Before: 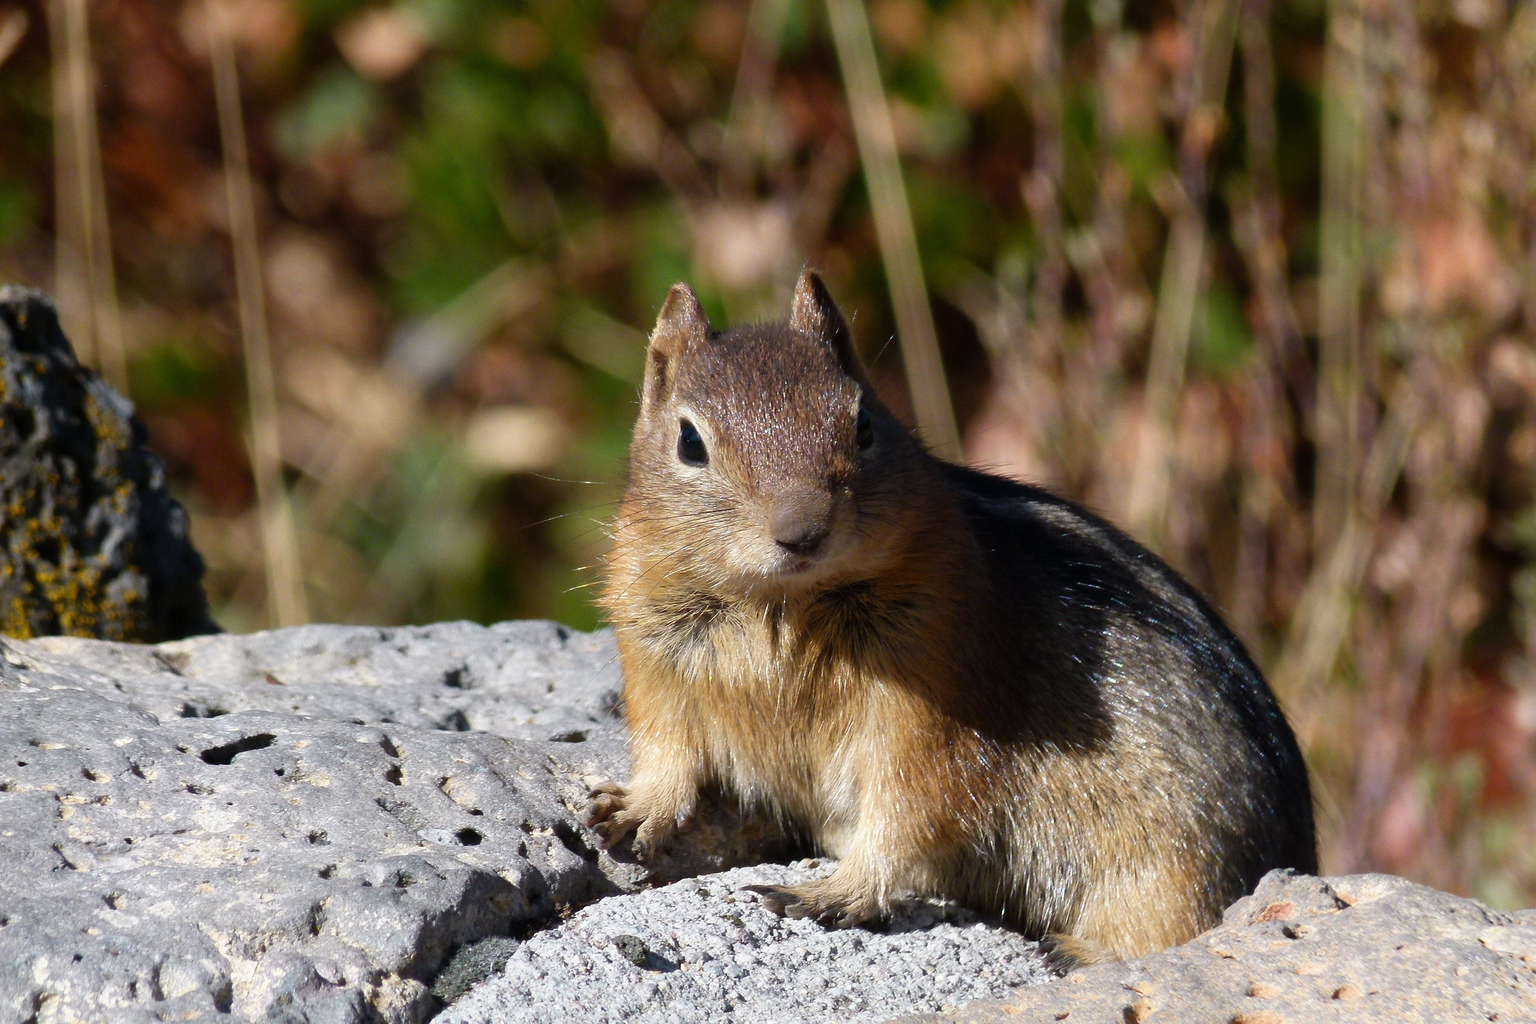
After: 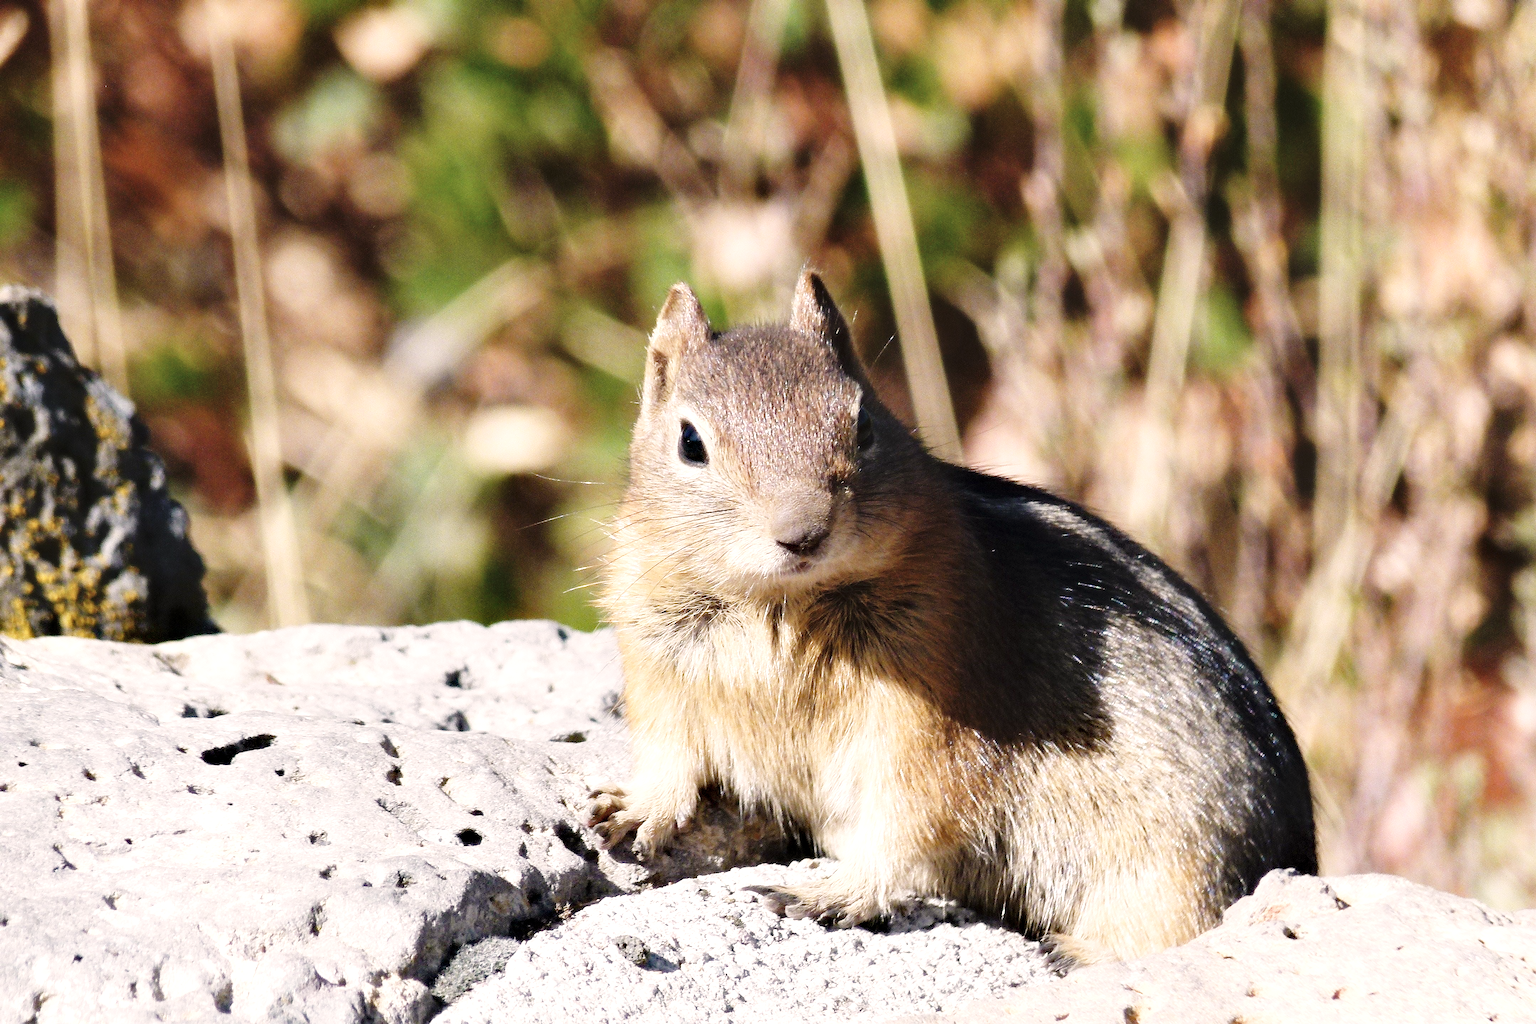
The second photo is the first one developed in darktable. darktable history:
color correction: highlights a* 5.54, highlights b* 5.22, saturation 0.667
exposure: black level correction 0, exposure 0.301 EV, compensate highlight preservation false
base curve: curves: ch0 [(0, 0) (0.028, 0.03) (0.121, 0.232) (0.46, 0.748) (0.859, 0.968) (1, 1)], fusion 1, preserve colors none
